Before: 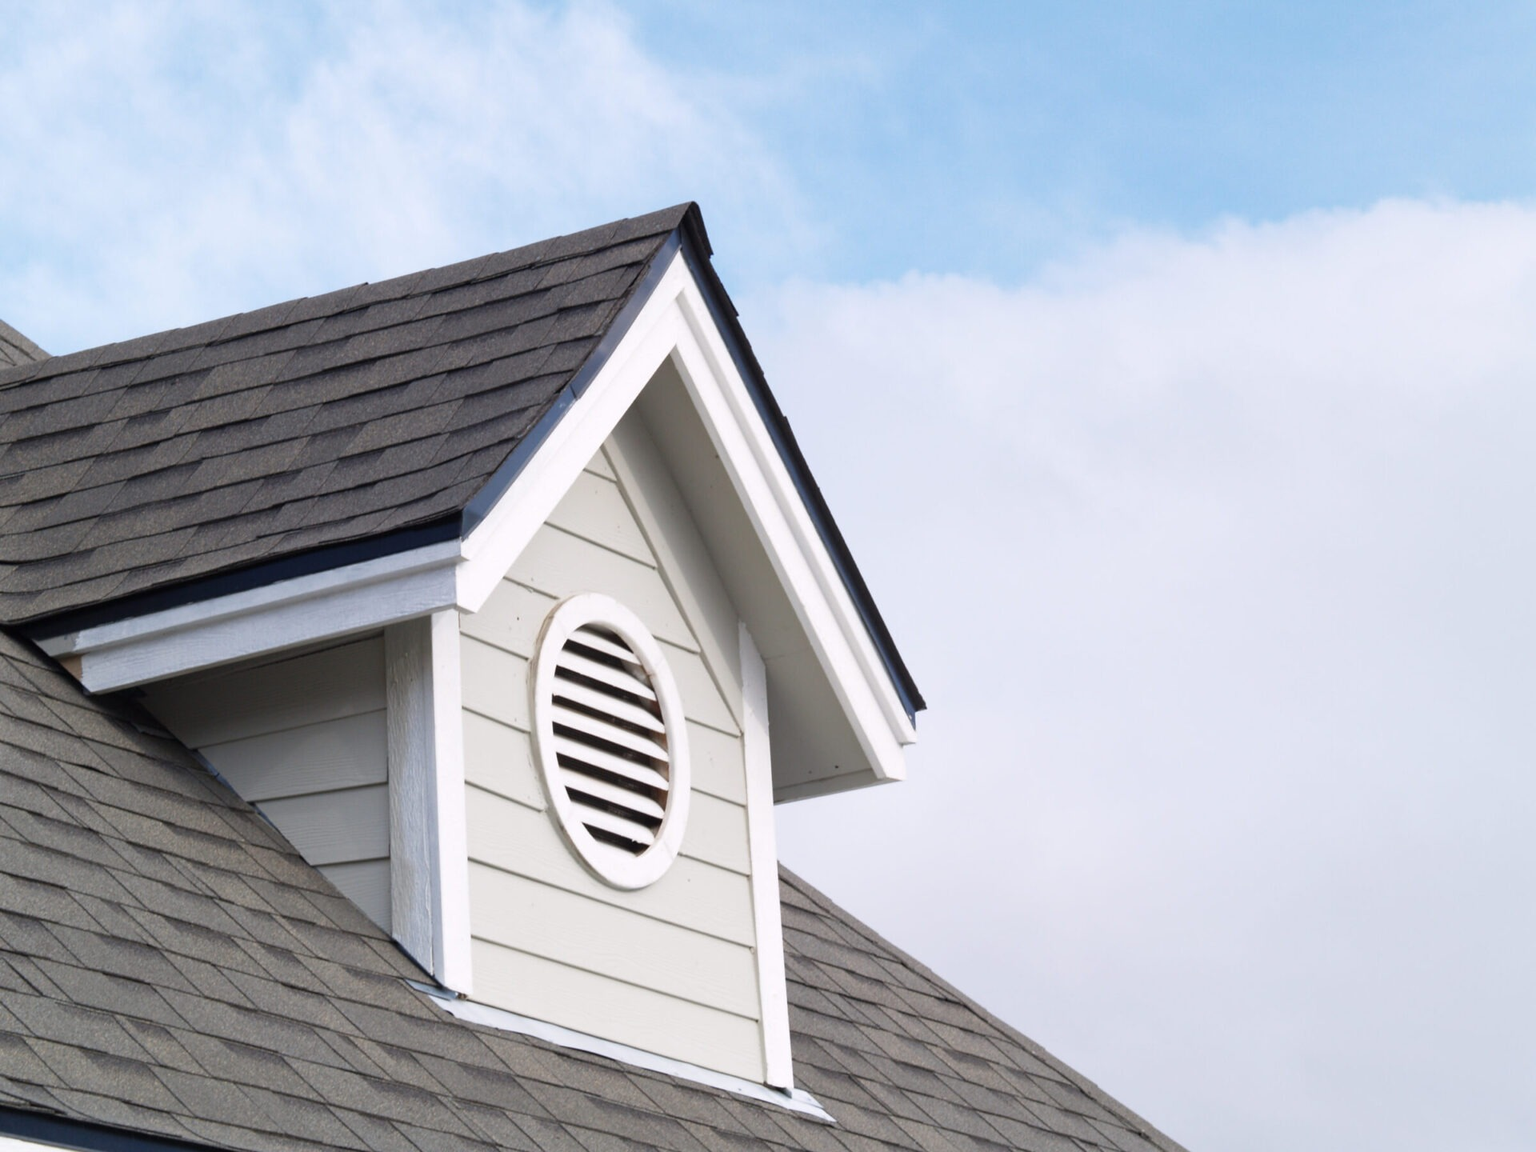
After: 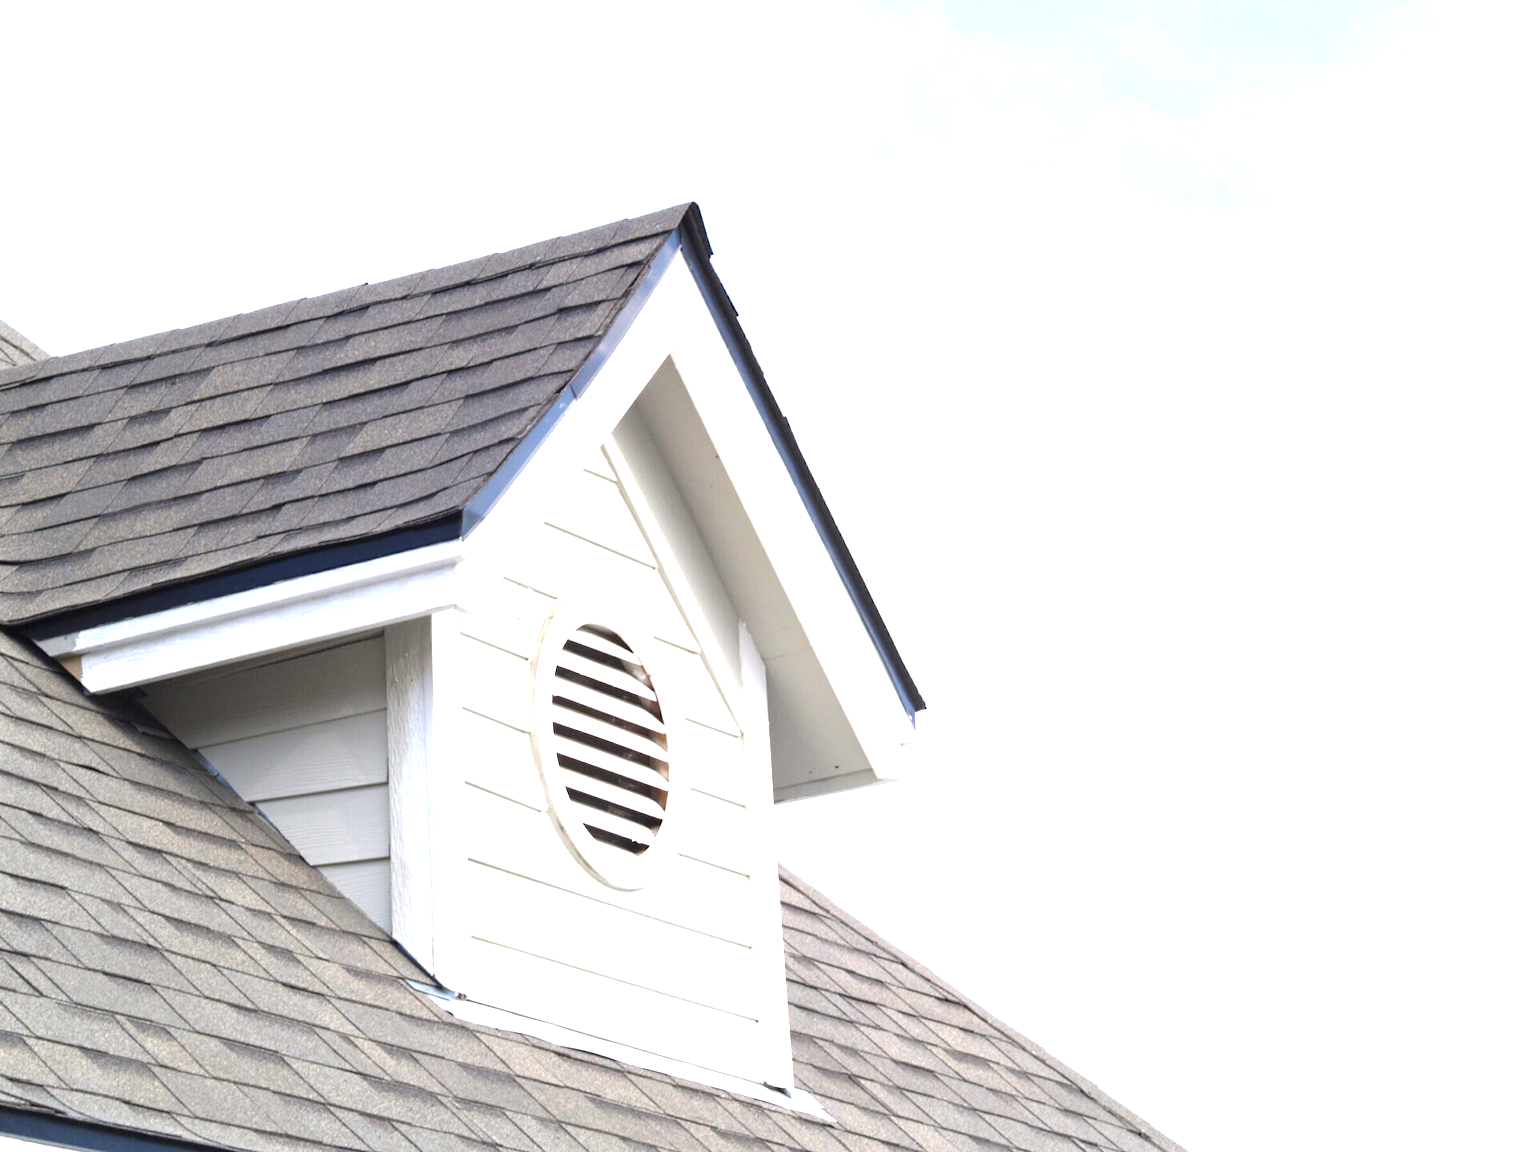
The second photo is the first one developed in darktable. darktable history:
exposure: black level correction 0, exposure 1.455 EV, compensate highlight preservation false
